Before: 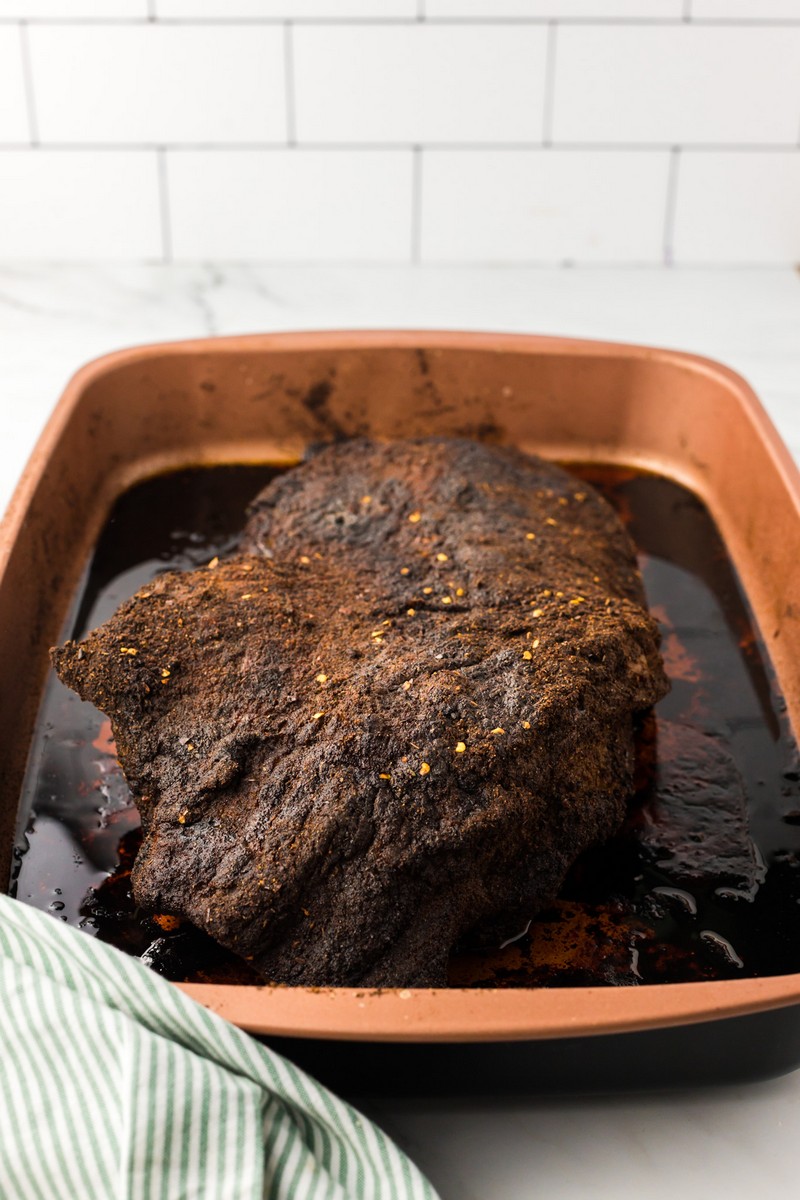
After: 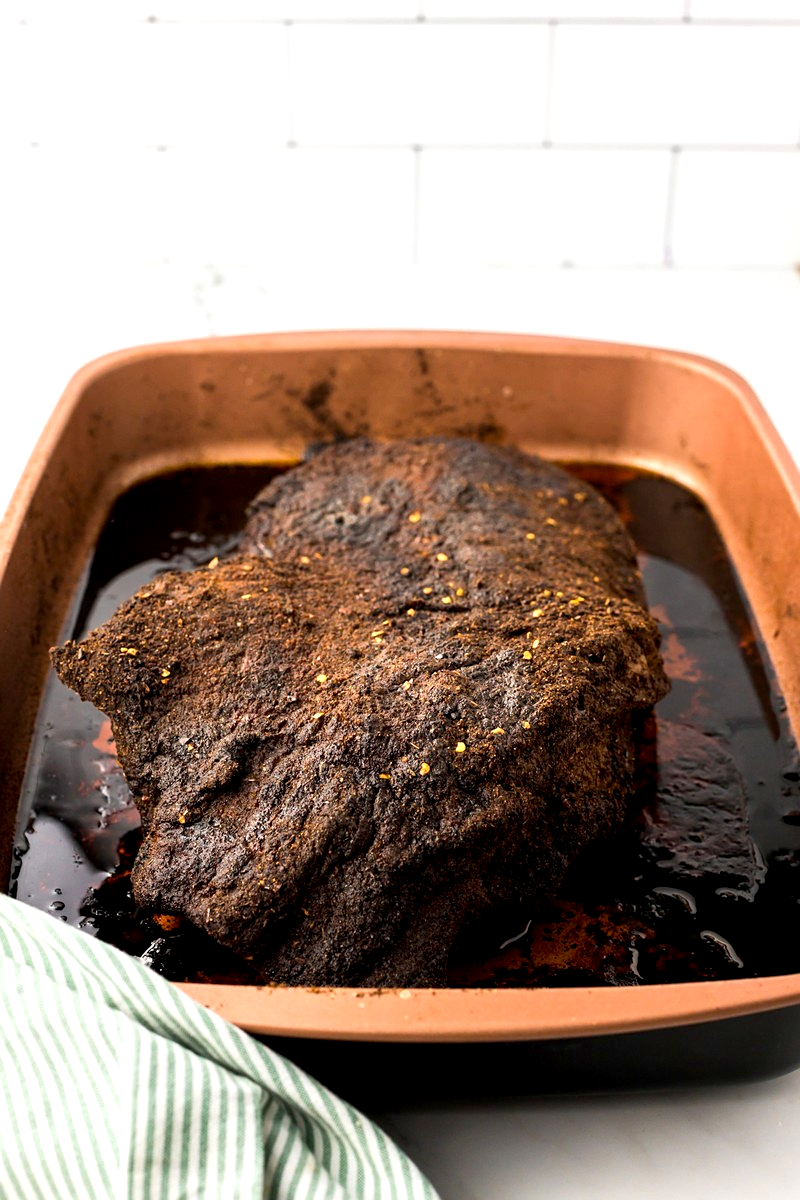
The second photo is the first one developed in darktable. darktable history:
exposure: black level correction 0.005, exposure 0.417 EV, compensate highlight preservation false
sharpen: amount 0.216
